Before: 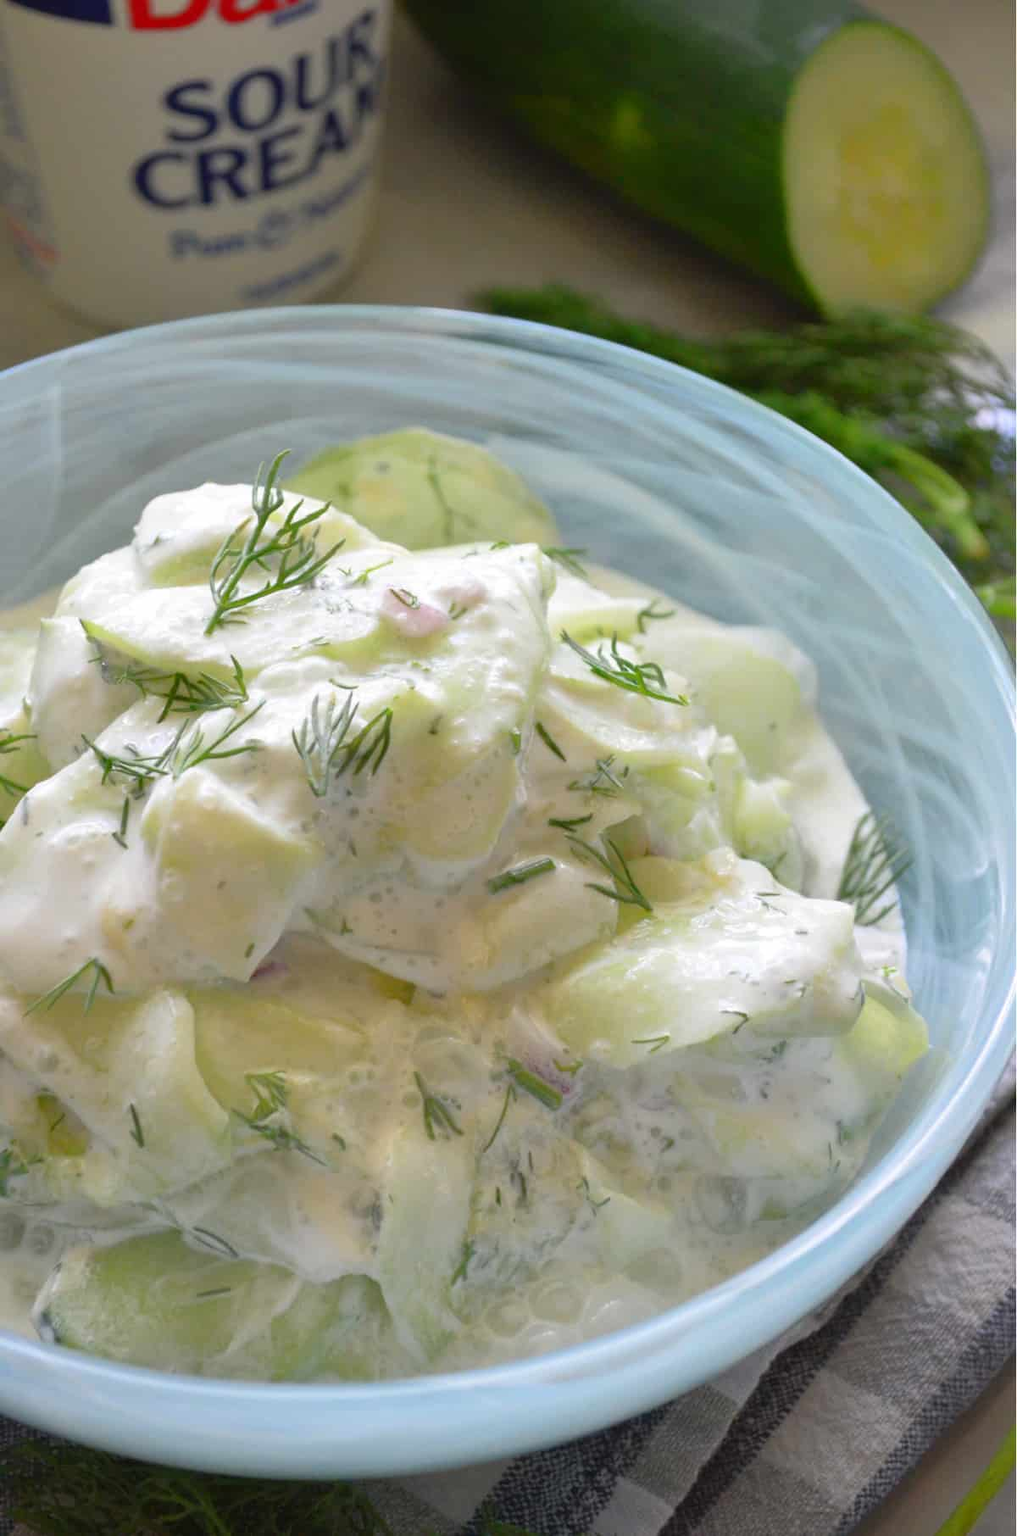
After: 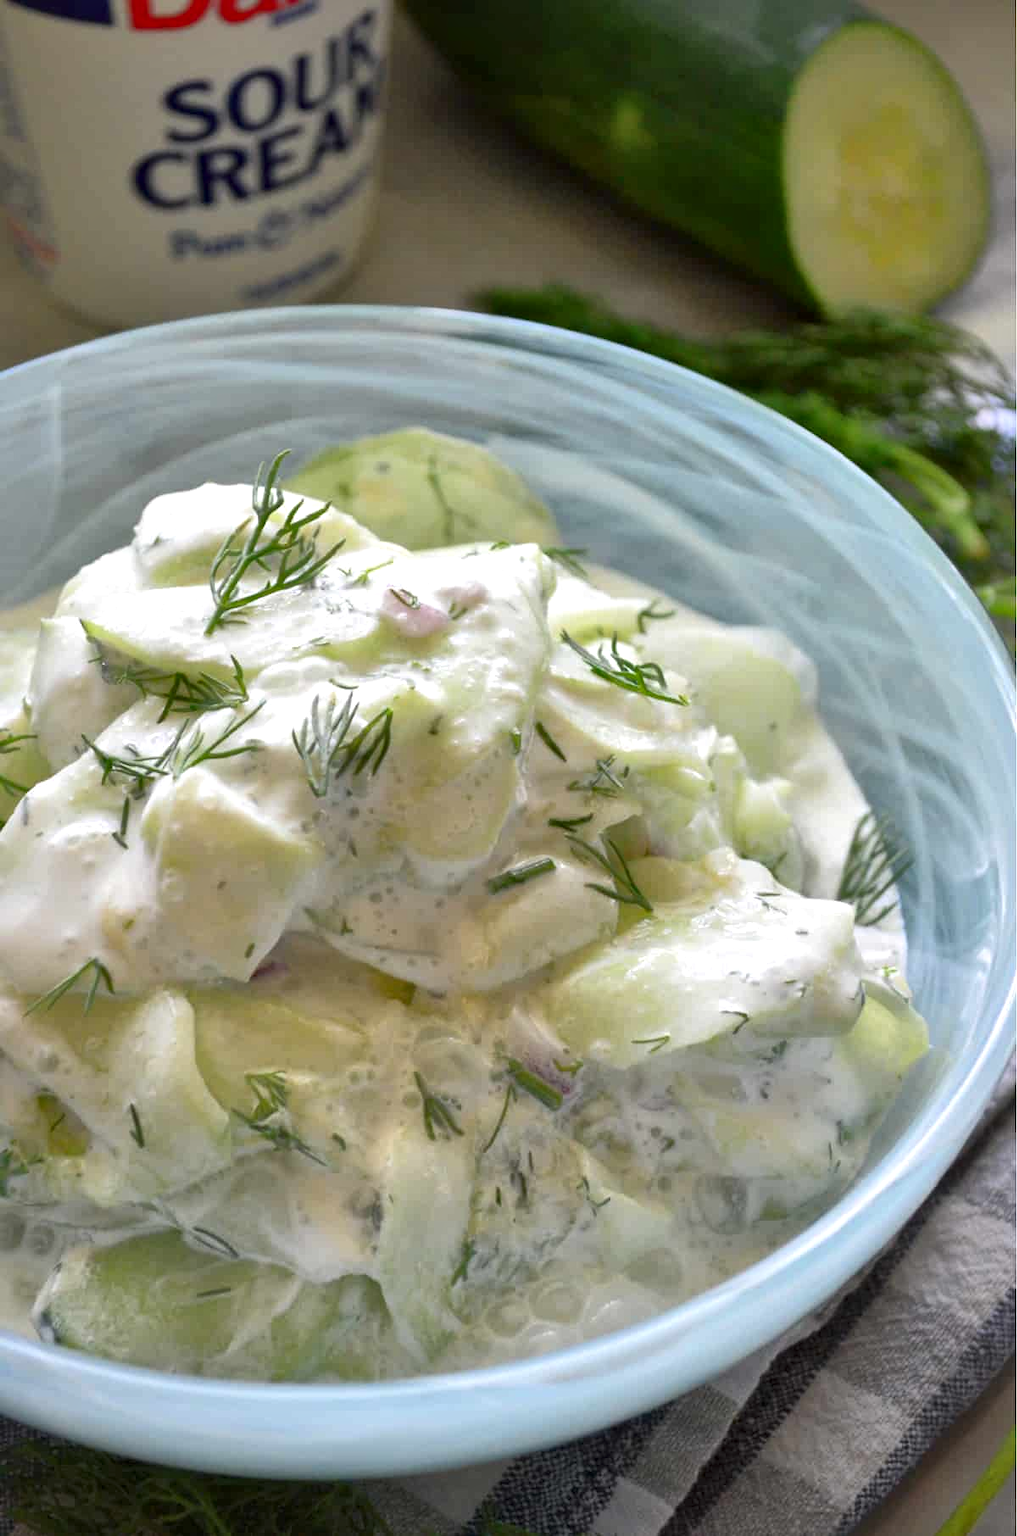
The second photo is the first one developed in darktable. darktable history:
local contrast: mode bilateral grid, contrast 26, coarseness 60, detail 152%, midtone range 0.2
